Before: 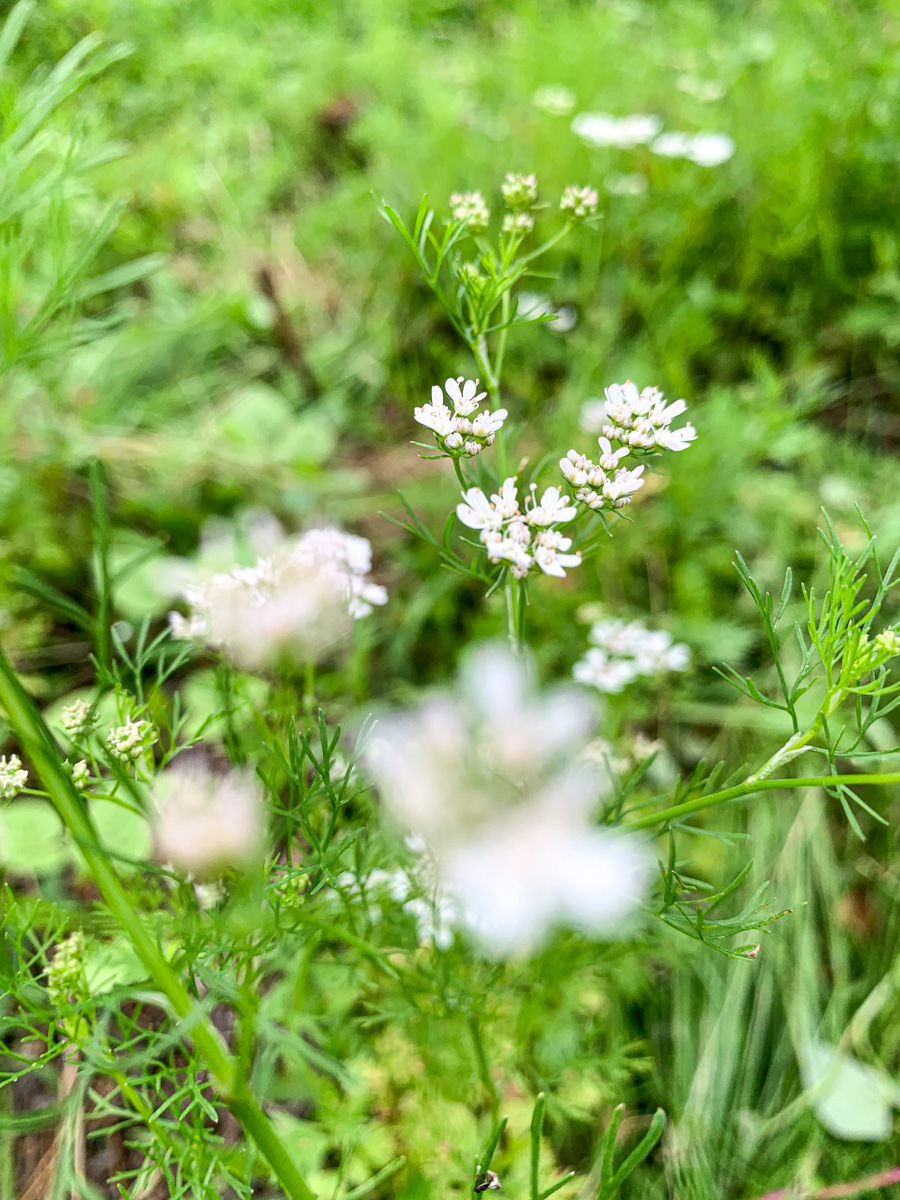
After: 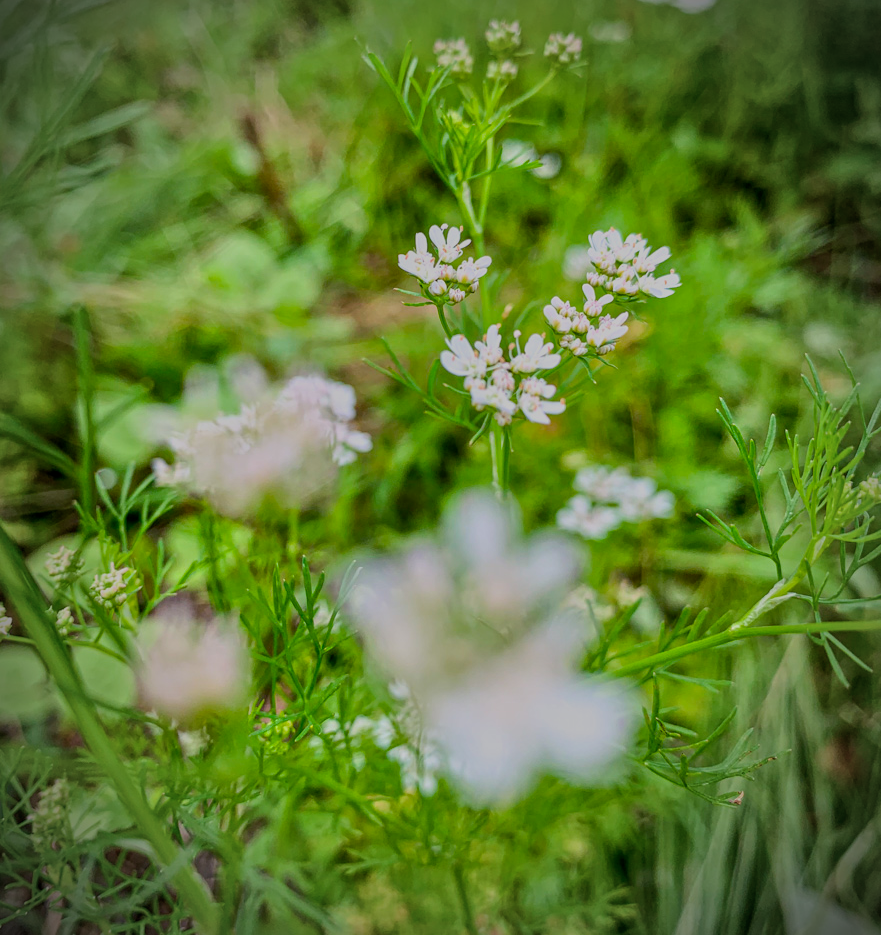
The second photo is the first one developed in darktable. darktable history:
crop and rotate: left 1.814%, top 12.818%, right 0.25%, bottom 9.225%
exposure: black level correction 0.001, compensate highlight preservation false
tone equalizer: -8 EV -0.002 EV, -7 EV 0.005 EV, -6 EV -0.008 EV, -5 EV 0.007 EV, -4 EV -0.042 EV, -3 EV -0.233 EV, -2 EV -0.662 EV, -1 EV -0.983 EV, +0 EV -0.969 EV, smoothing diameter 2%, edges refinement/feathering 20, mask exposure compensation -1.57 EV, filter diffusion 5
vignetting: fall-off start 67.5%, fall-off radius 67.23%, brightness -0.813, automatic ratio true
color balance rgb: perceptual saturation grading › global saturation 20%, global vibrance 20%
